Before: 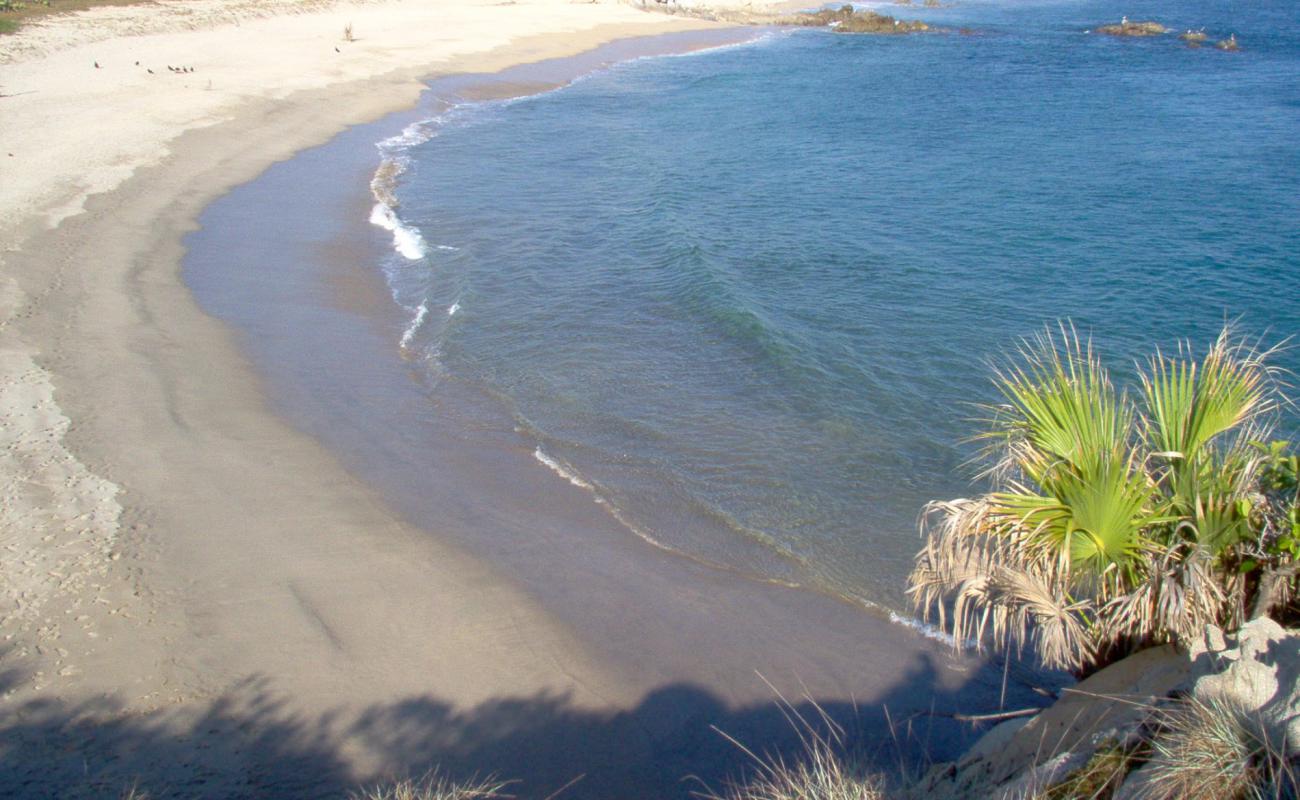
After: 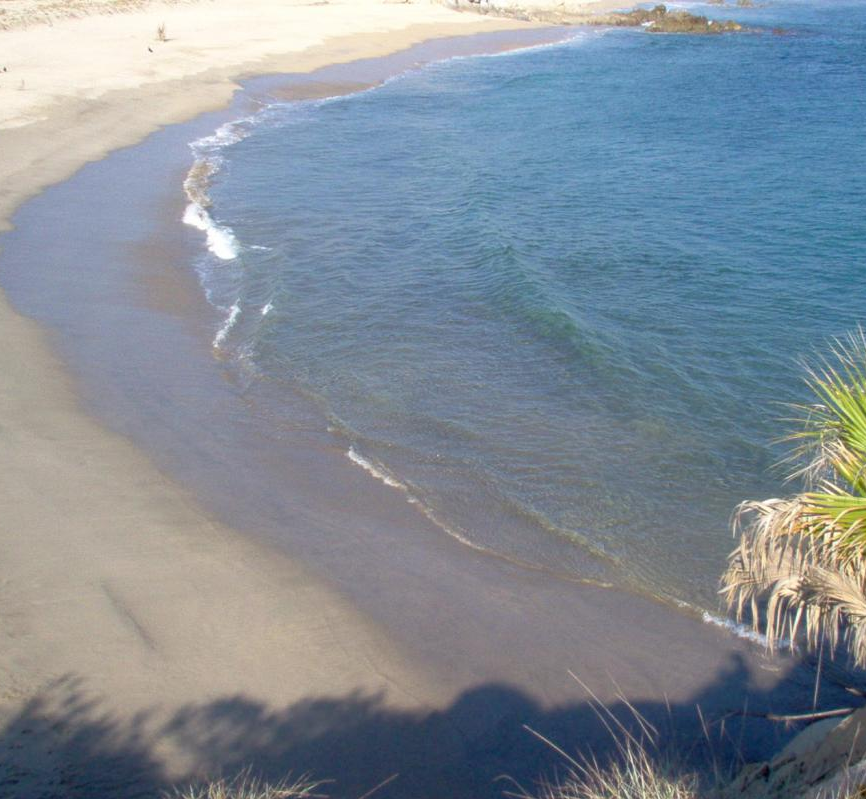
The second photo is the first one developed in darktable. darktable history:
white balance: emerald 1
crop and rotate: left 14.385%, right 18.948%
